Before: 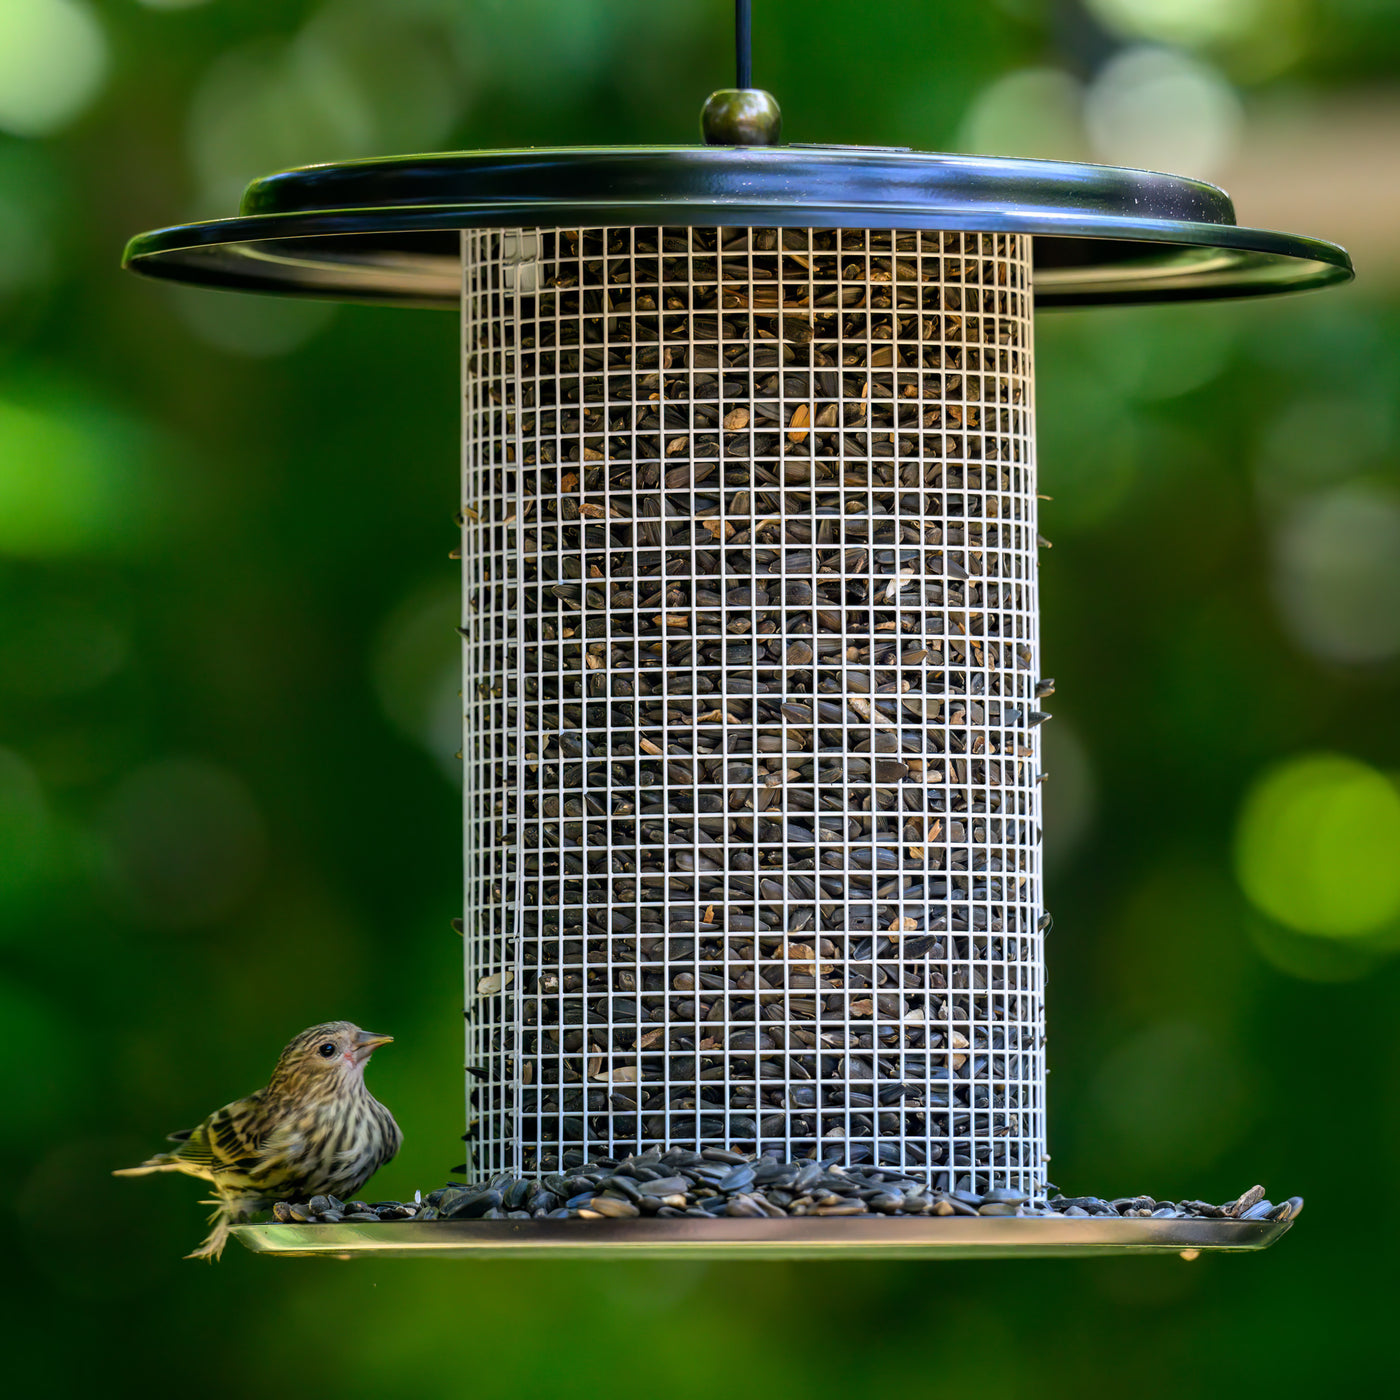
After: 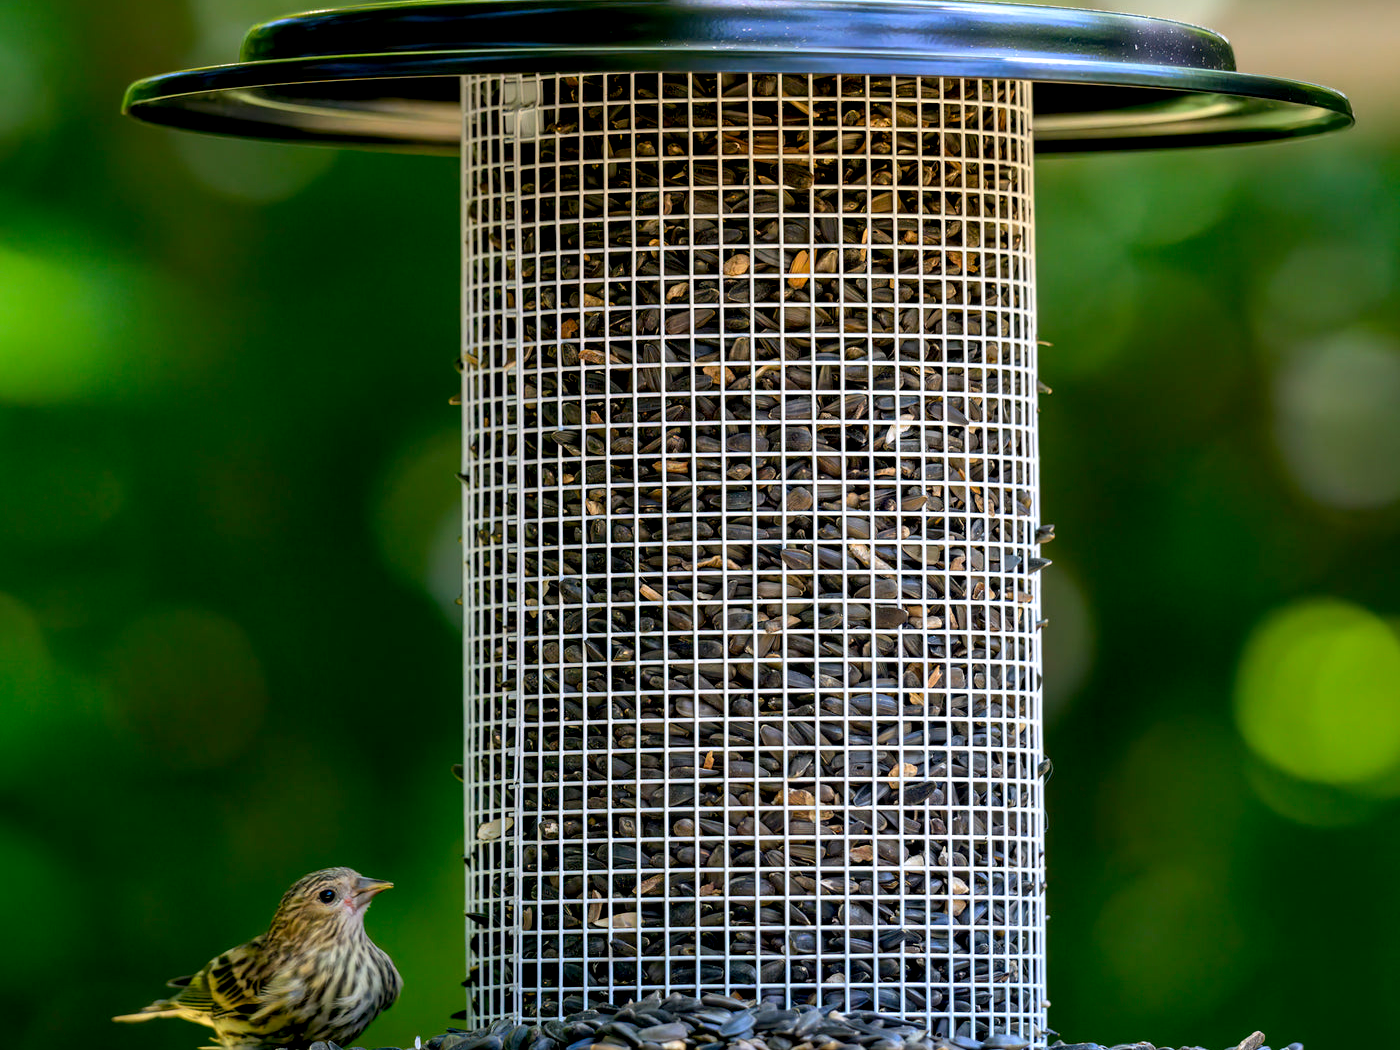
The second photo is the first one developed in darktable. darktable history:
crop: top 11.054%, bottom 13.905%
exposure: black level correction 0.007, exposure 0.155 EV, compensate highlight preservation false
